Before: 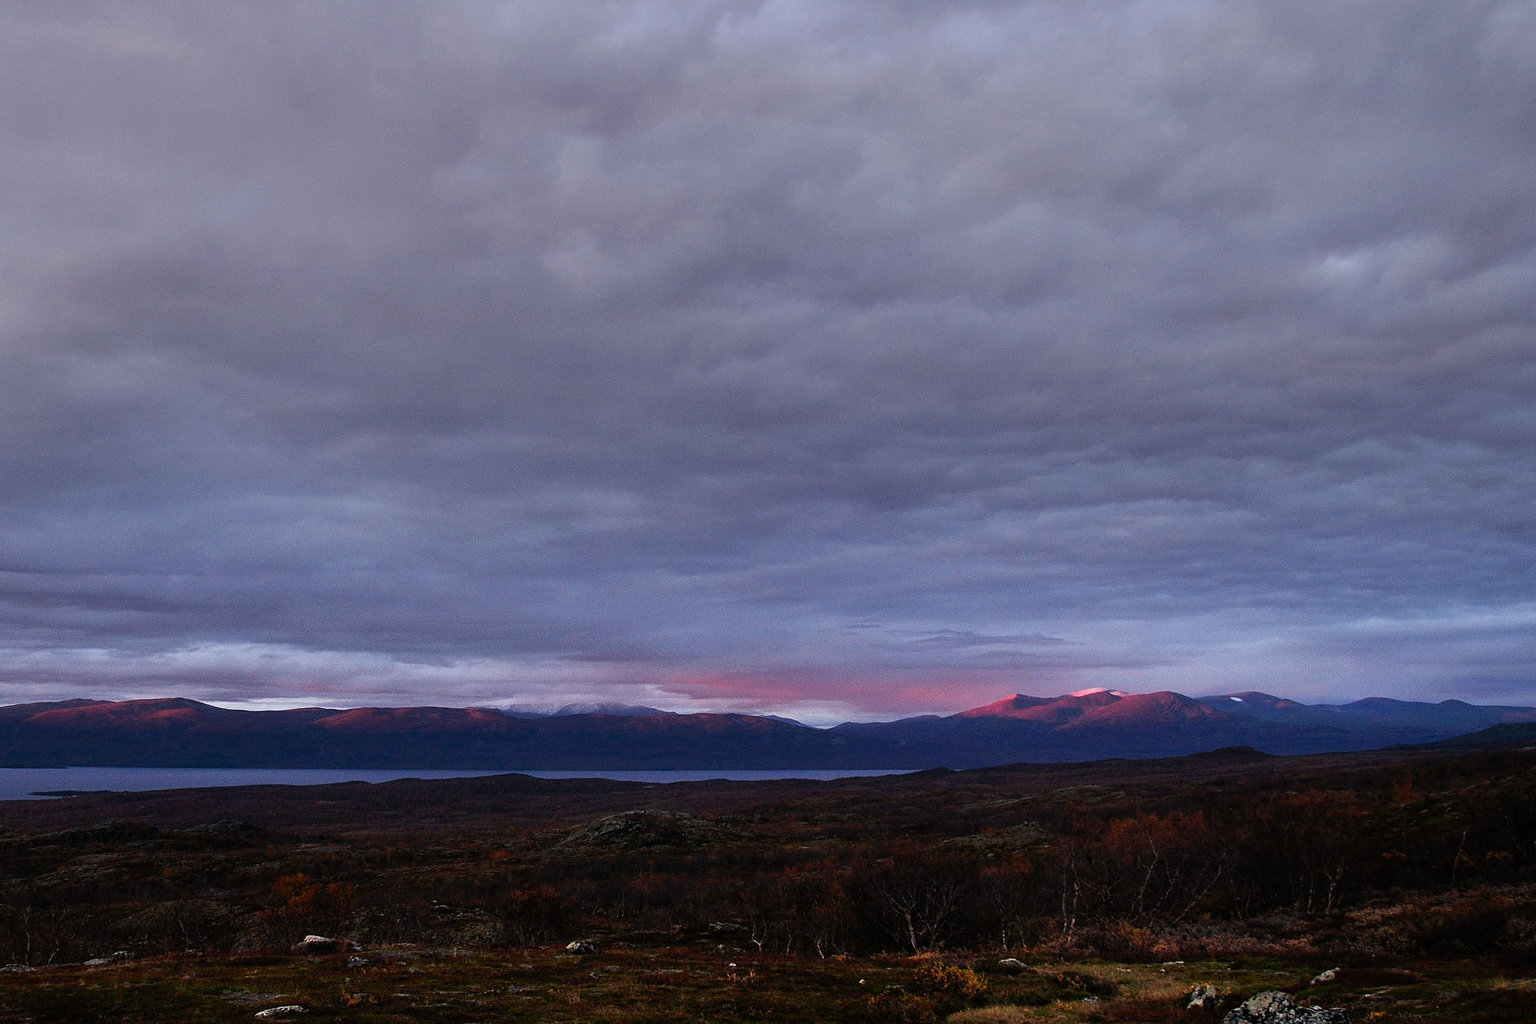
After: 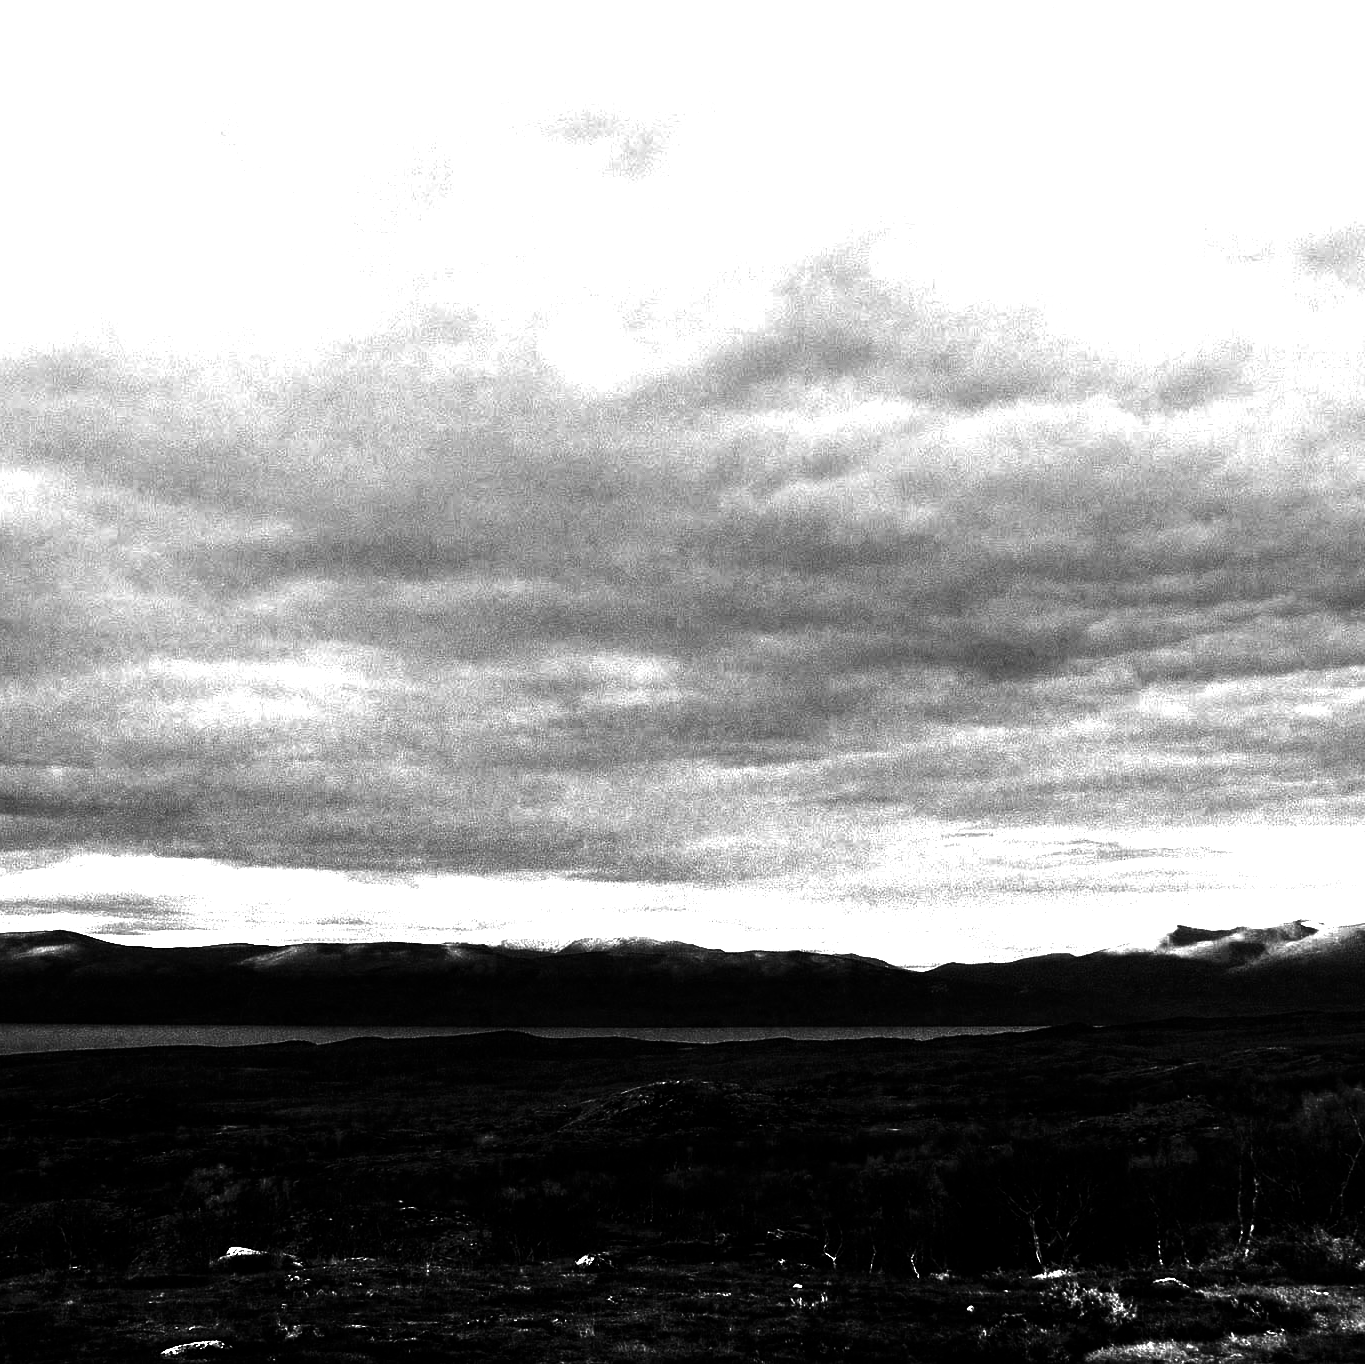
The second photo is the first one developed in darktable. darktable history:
tone equalizer: on, module defaults
white balance: red 4.26, blue 1.802
exposure: exposure -0.462 EV, compensate highlight preservation false
crop and rotate: left 8.786%, right 24.548%
contrast brightness saturation: contrast 0.02, brightness -1, saturation -1
